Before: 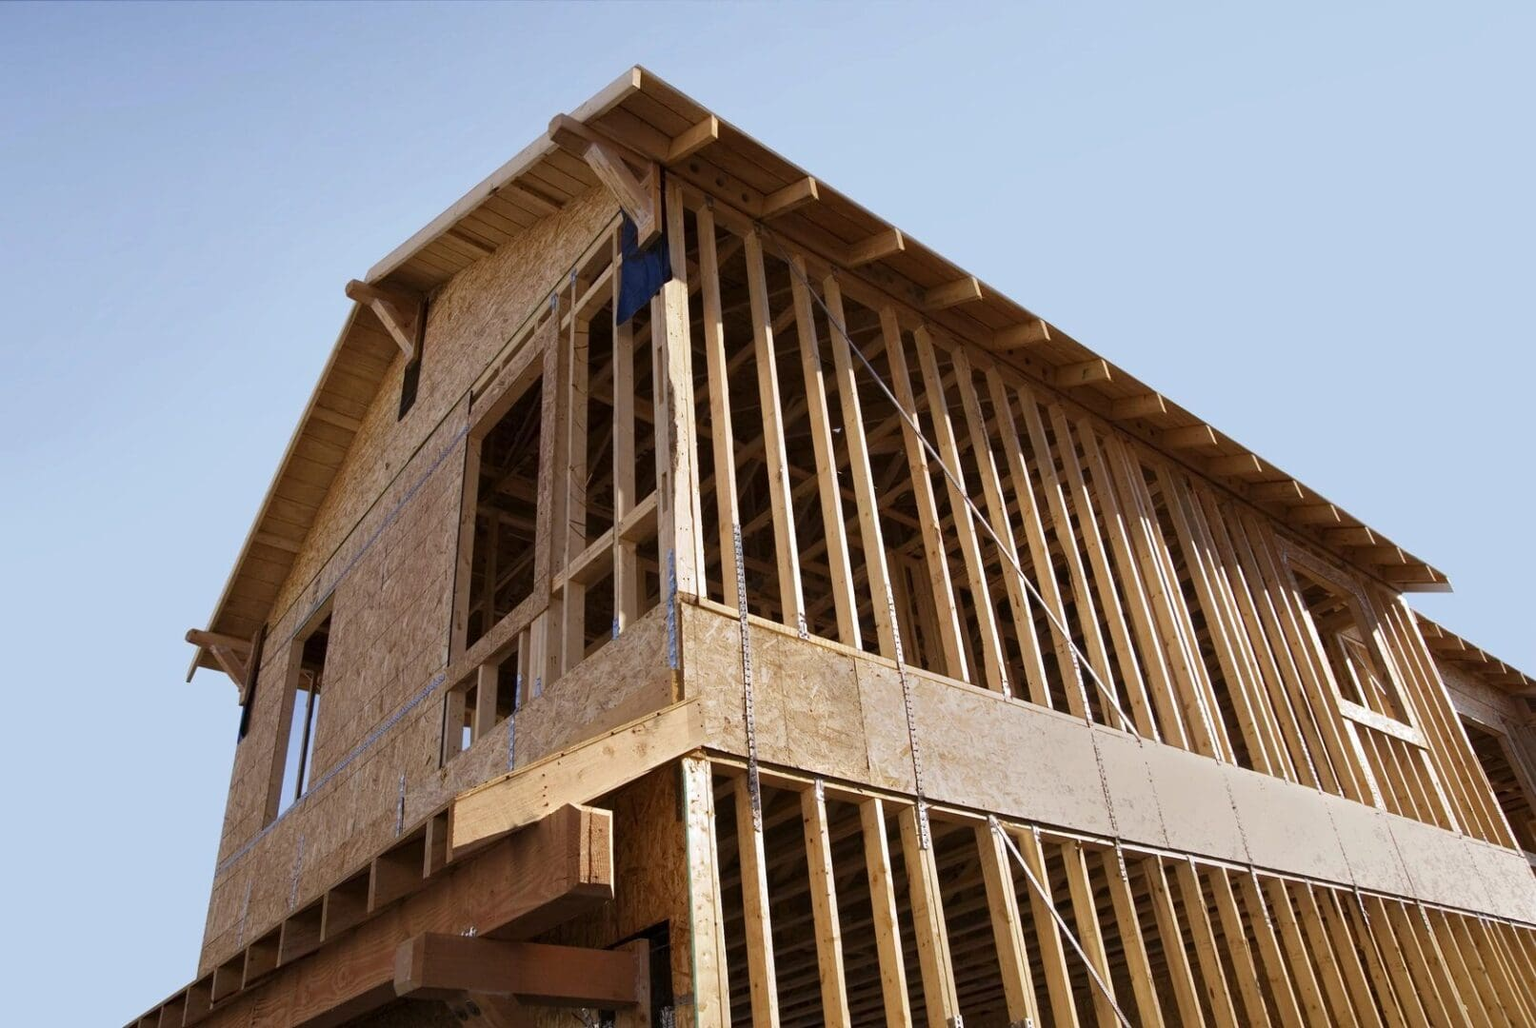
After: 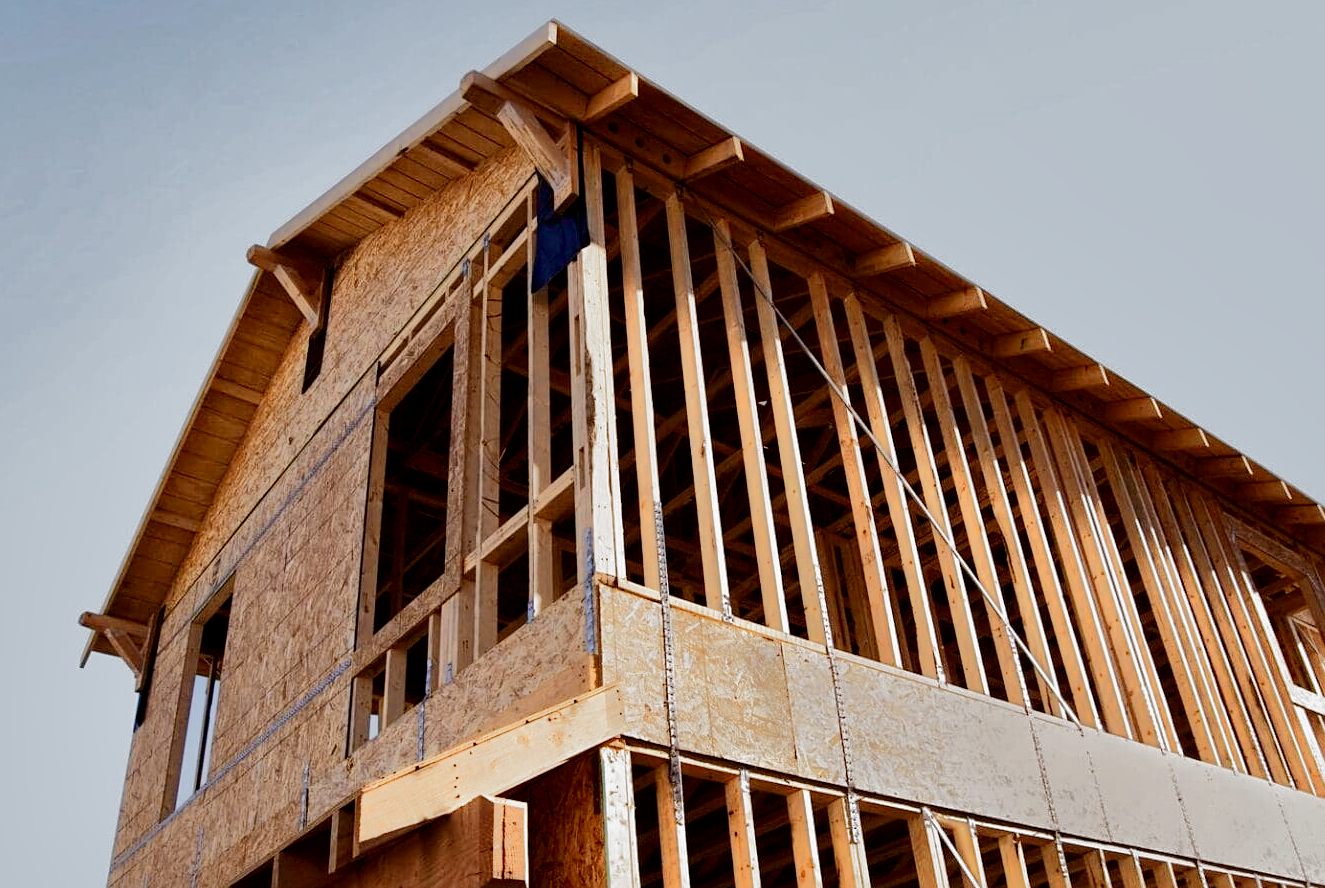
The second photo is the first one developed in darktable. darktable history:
filmic rgb: middle gray luminance 12.74%, black relative exposure -10.13 EV, white relative exposure 3.47 EV, threshold 6 EV, target black luminance 0%, hardness 5.74, latitude 44.69%, contrast 1.221, highlights saturation mix 5%, shadows ↔ highlights balance 26.78%, add noise in highlights 0, preserve chrominance no, color science v3 (2019), use custom middle-gray values true, iterations of high-quality reconstruction 0, contrast in highlights soft, enable highlight reconstruction true
sharpen: amount 0.2
color zones: curves: ch0 [(0.018, 0.548) (0.224, 0.64) (0.425, 0.447) (0.675, 0.575) (0.732, 0.579)]; ch1 [(0.066, 0.487) (0.25, 0.5) (0.404, 0.43) (0.75, 0.421) (0.956, 0.421)]; ch2 [(0.044, 0.561) (0.215, 0.465) (0.399, 0.544) (0.465, 0.548) (0.614, 0.447) (0.724, 0.43) (0.882, 0.623) (0.956, 0.632)]
contrast brightness saturation: contrast 0.07, brightness -0.13, saturation 0.06
shadows and highlights: shadows 25, highlights -70
crop and rotate: left 7.196%, top 4.574%, right 10.605%, bottom 13.178%
